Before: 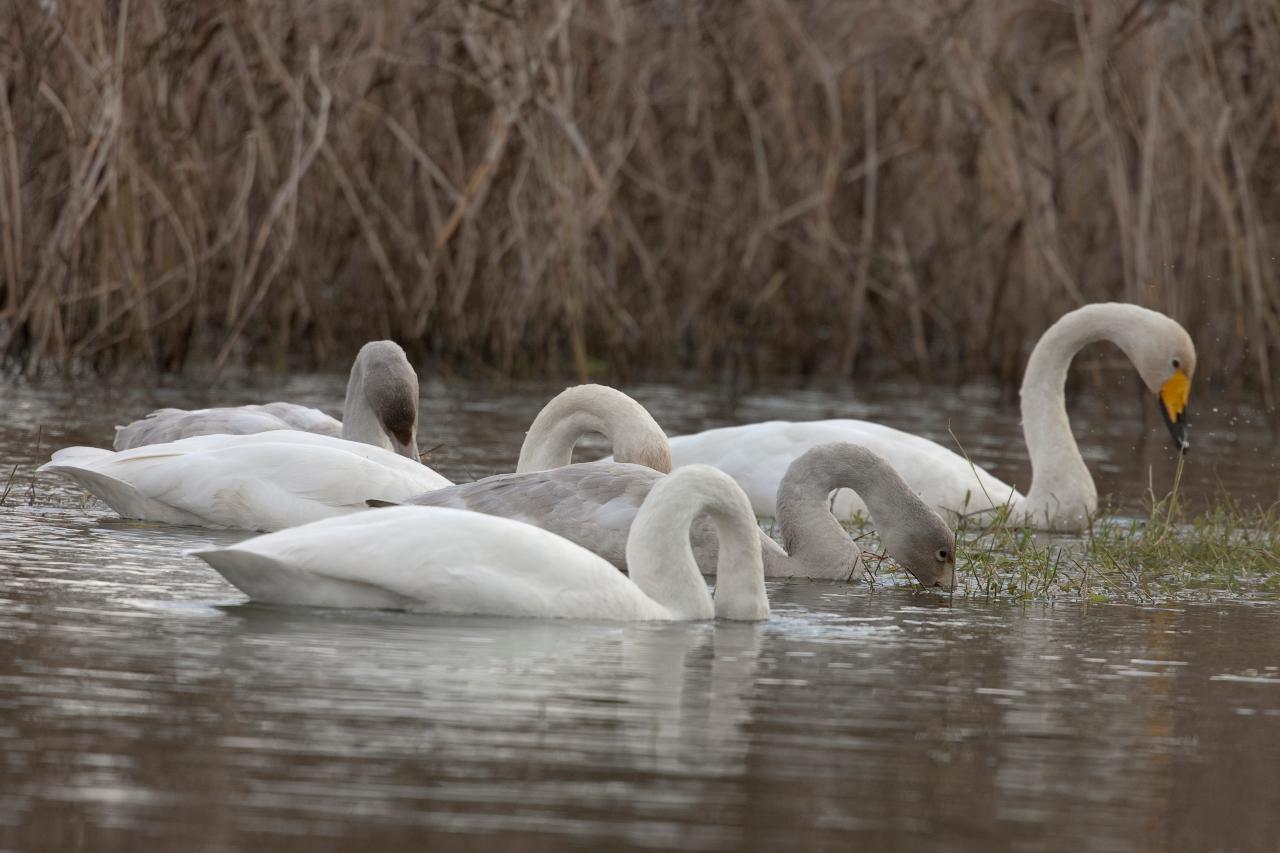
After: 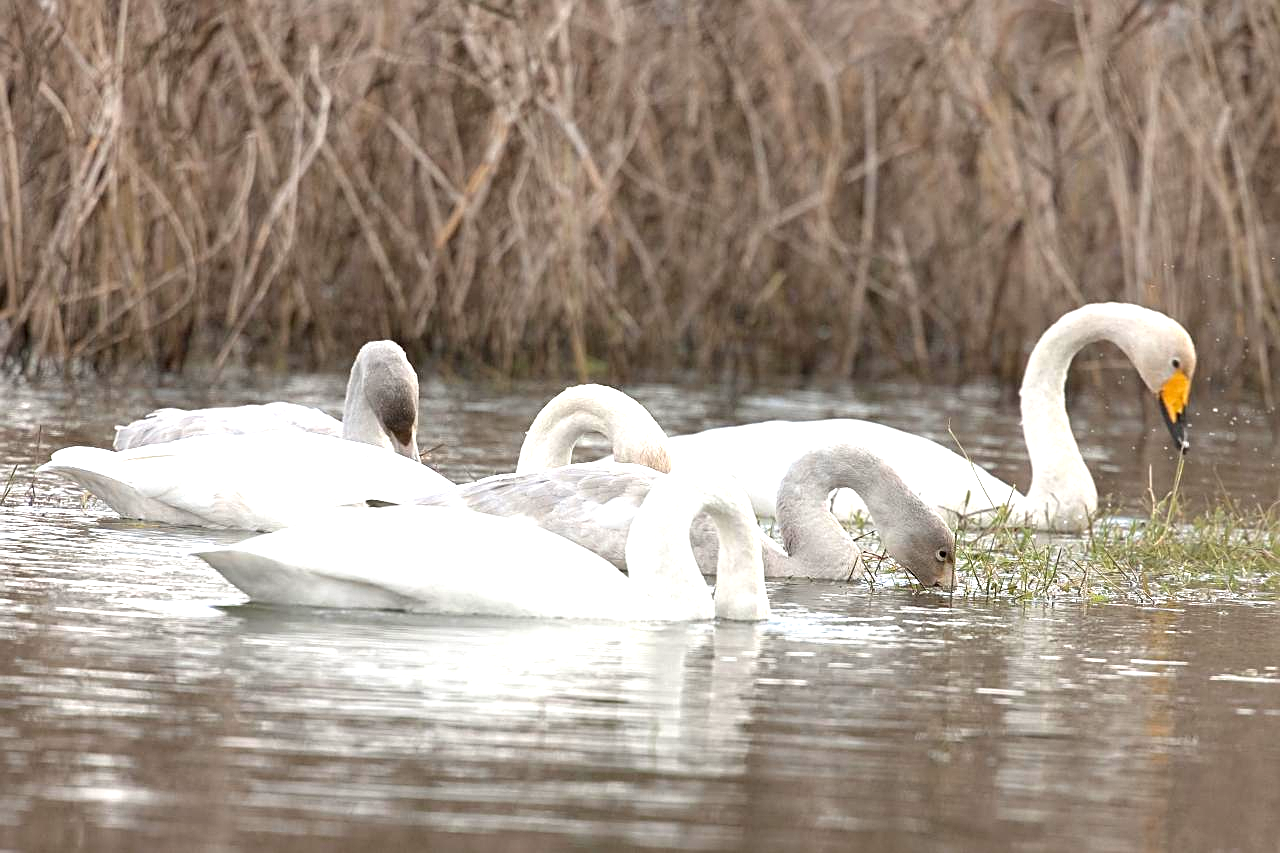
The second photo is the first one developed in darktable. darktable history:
sharpen: on, module defaults
exposure: black level correction 0, exposure 1.48 EV, compensate highlight preservation false
